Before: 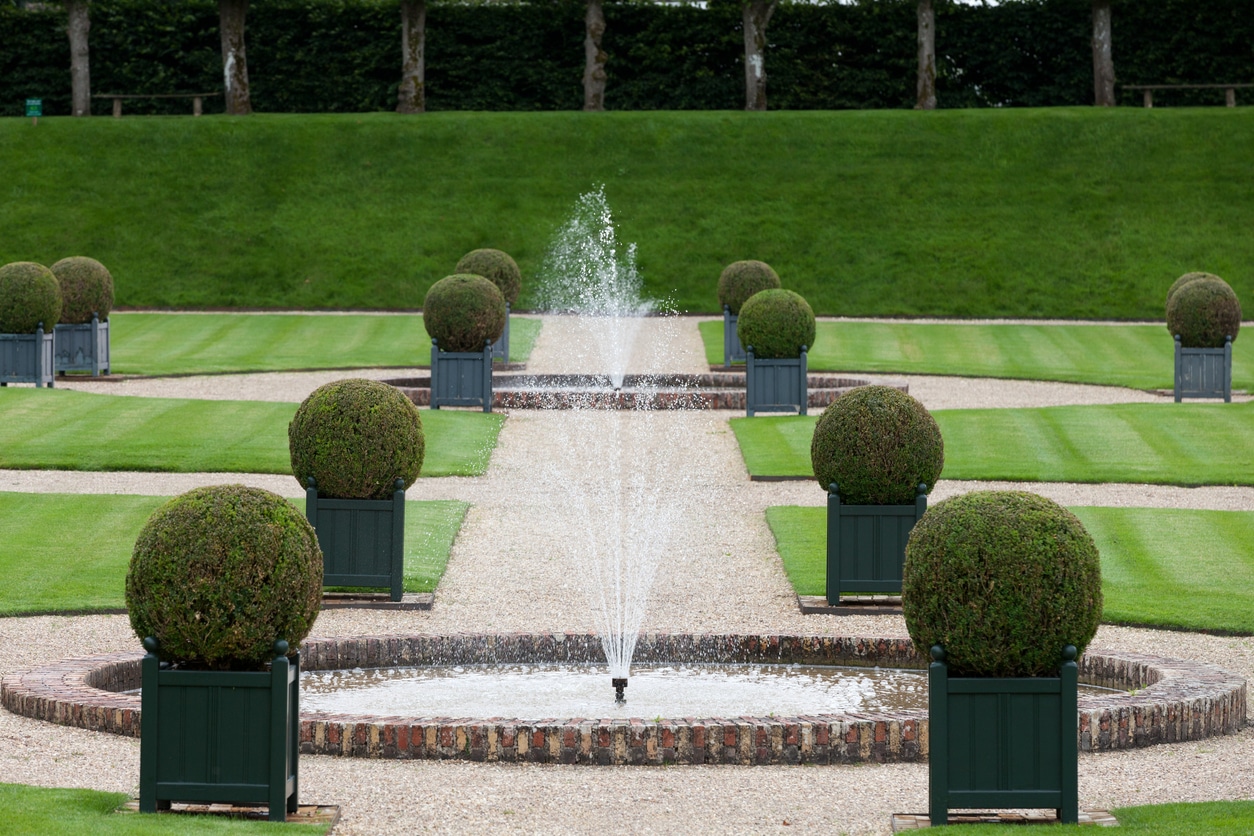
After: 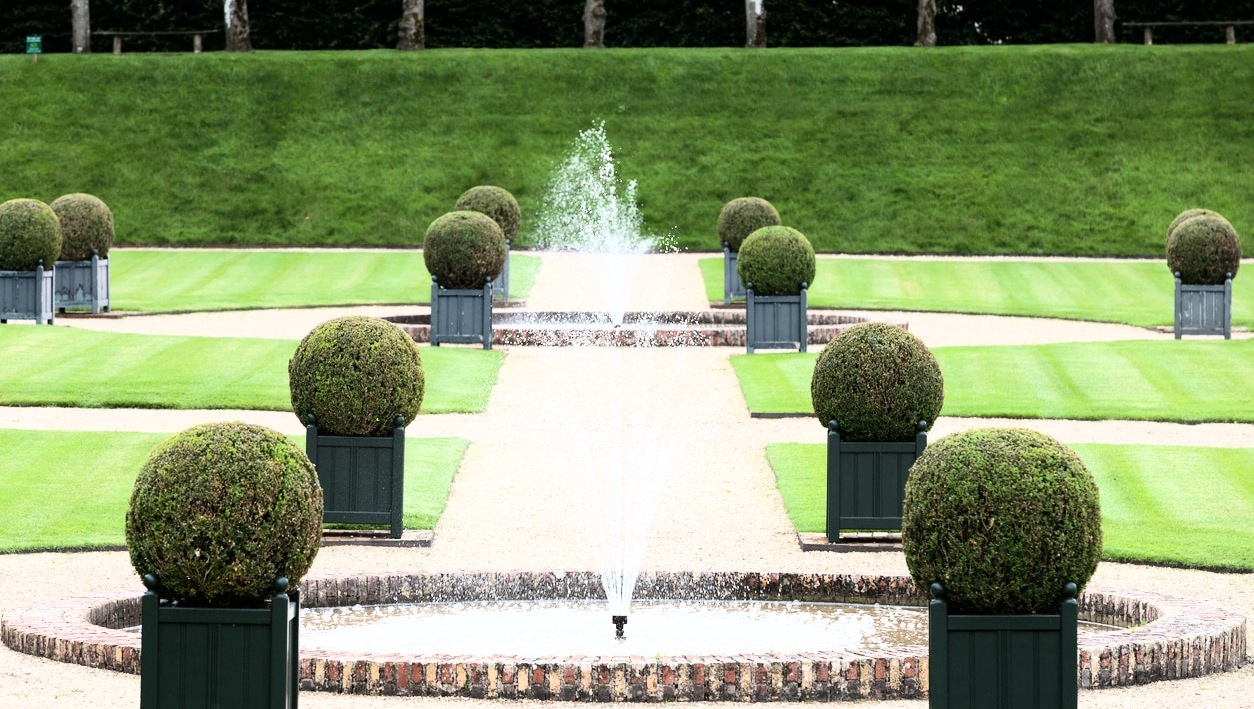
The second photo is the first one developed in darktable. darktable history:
base curve: curves: ch0 [(0, 0) (0.007, 0.004) (0.027, 0.03) (0.046, 0.07) (0.207, 0.54) (0.442, 0.872) (0.673, 0.972) (1, 1)]
crop: top 7.6%, bottom 7.495%
color correction: highlights b* 0.052, saturation 0.862
